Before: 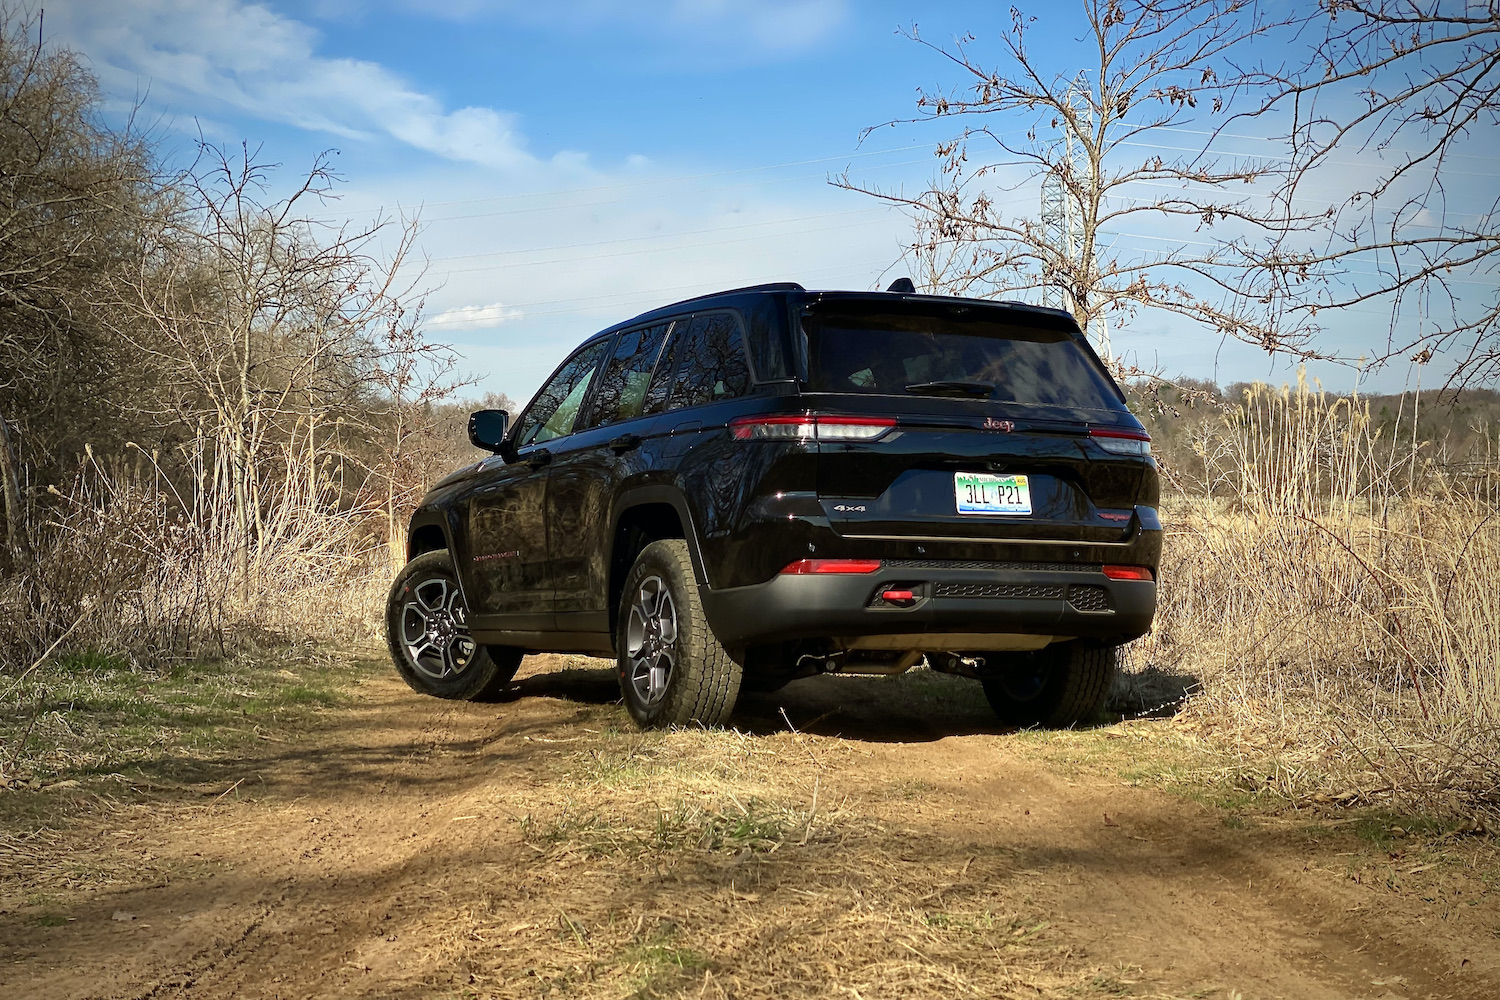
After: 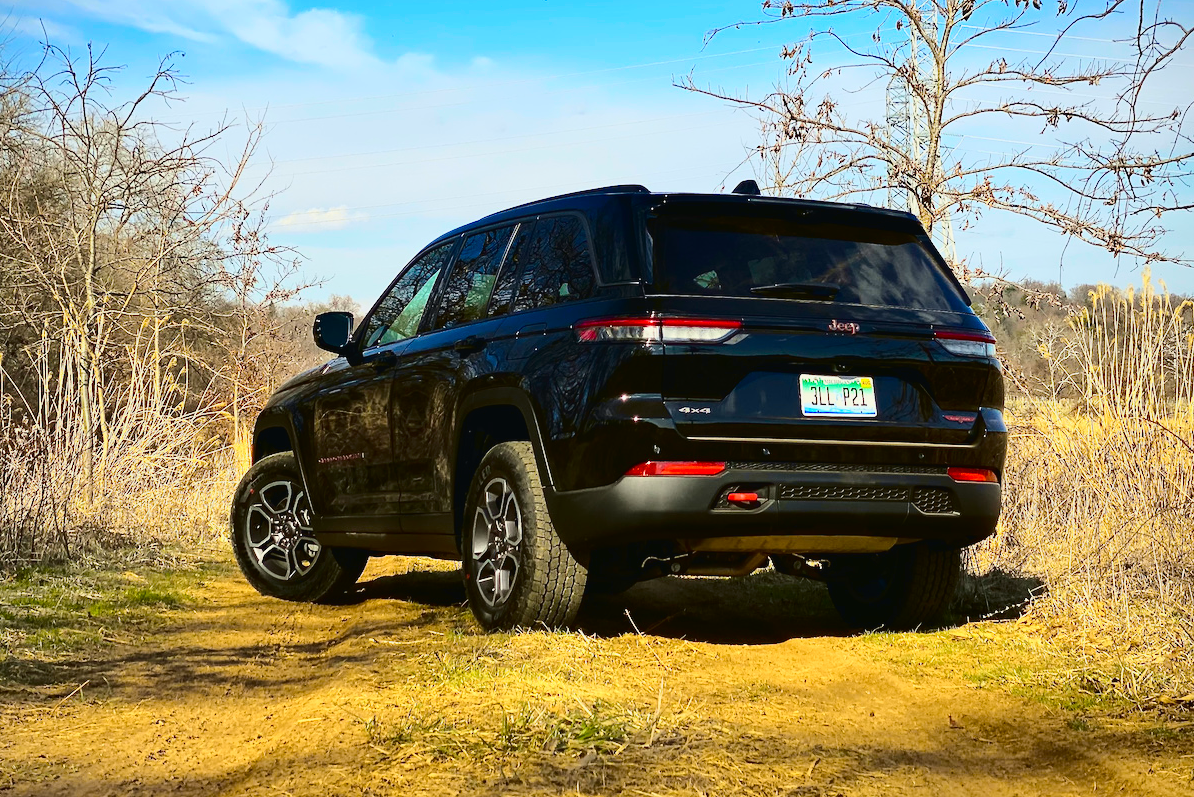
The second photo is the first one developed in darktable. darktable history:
crop and rotate: left 10.391%, top 9.819%, right 9.968%, bottom 10.39%
tone curve: curves: ch0 [(0.003, 0.023) (0.071, 0.052) (0.236, 0.197) (0.466, 0.557) (0.644, 0.748) (0.803, 0.88) (0.994, 0.968)]; ch1 [(0, 0) (0.262, 0.227) (0.417, 0.386) (0.469, 0.467) (0.502, 0.498) (0.528, 0.53) (0.573, 0.57) (0.605, 0.621) (0.644, 0.671) (0.686, 0.728) (0.994, 0.987)]; ch2 [(0, 0) (0.262, 0.188) (0.385, 0.353) (0.427, 0.424) (0.495, 0.493) (0.515, 0.534) (0.547, 0.556) (0.589, 0.613) (0.644, 0.748) (1, 1)], color space Lab, independent channels, preserve colors none
